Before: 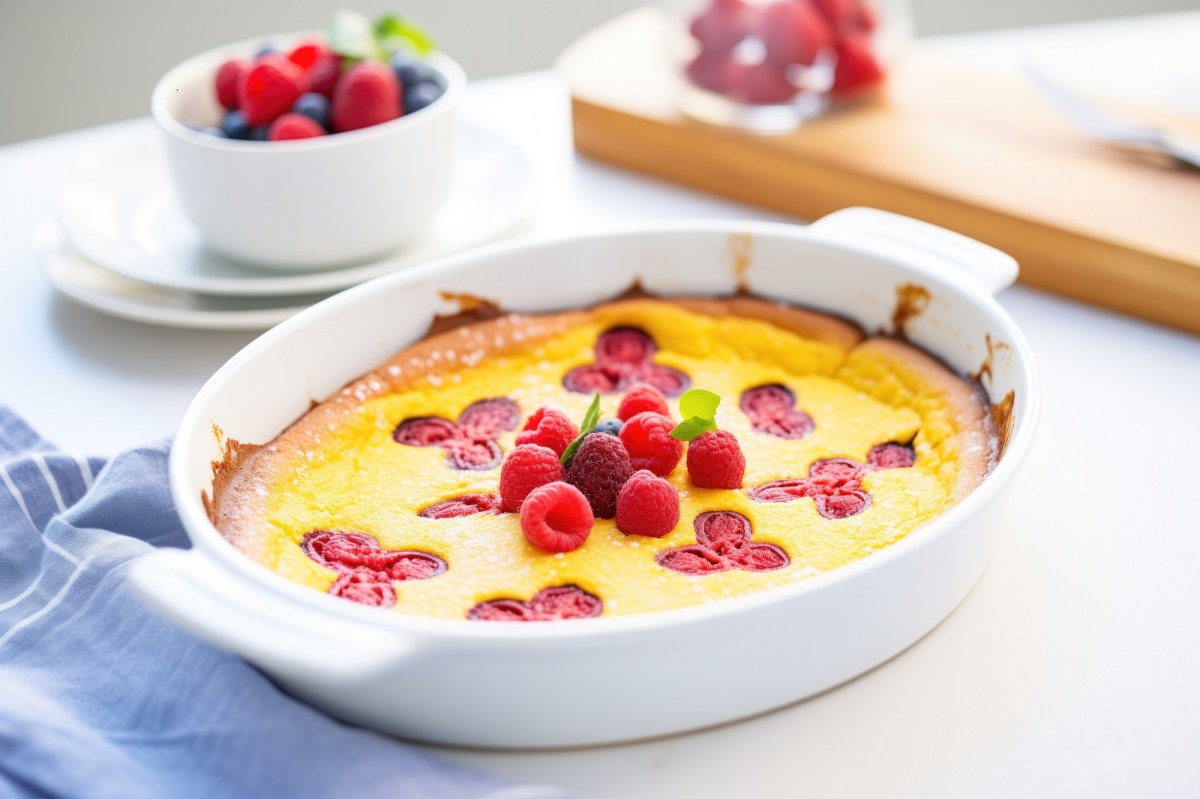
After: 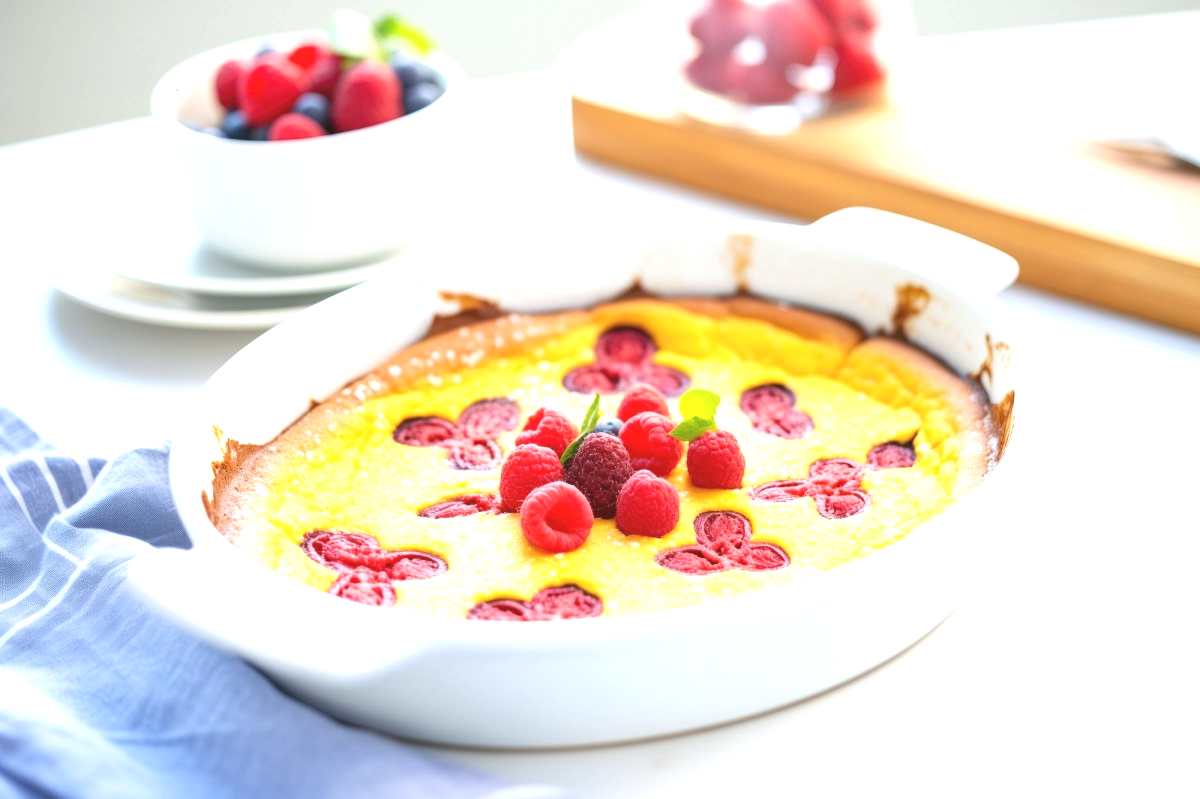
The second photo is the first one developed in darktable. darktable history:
white balance: red 0.978, blue 0.999
exposure: black level correction -0.005, exposure 0.622 EV, compensate highlight preservation false
